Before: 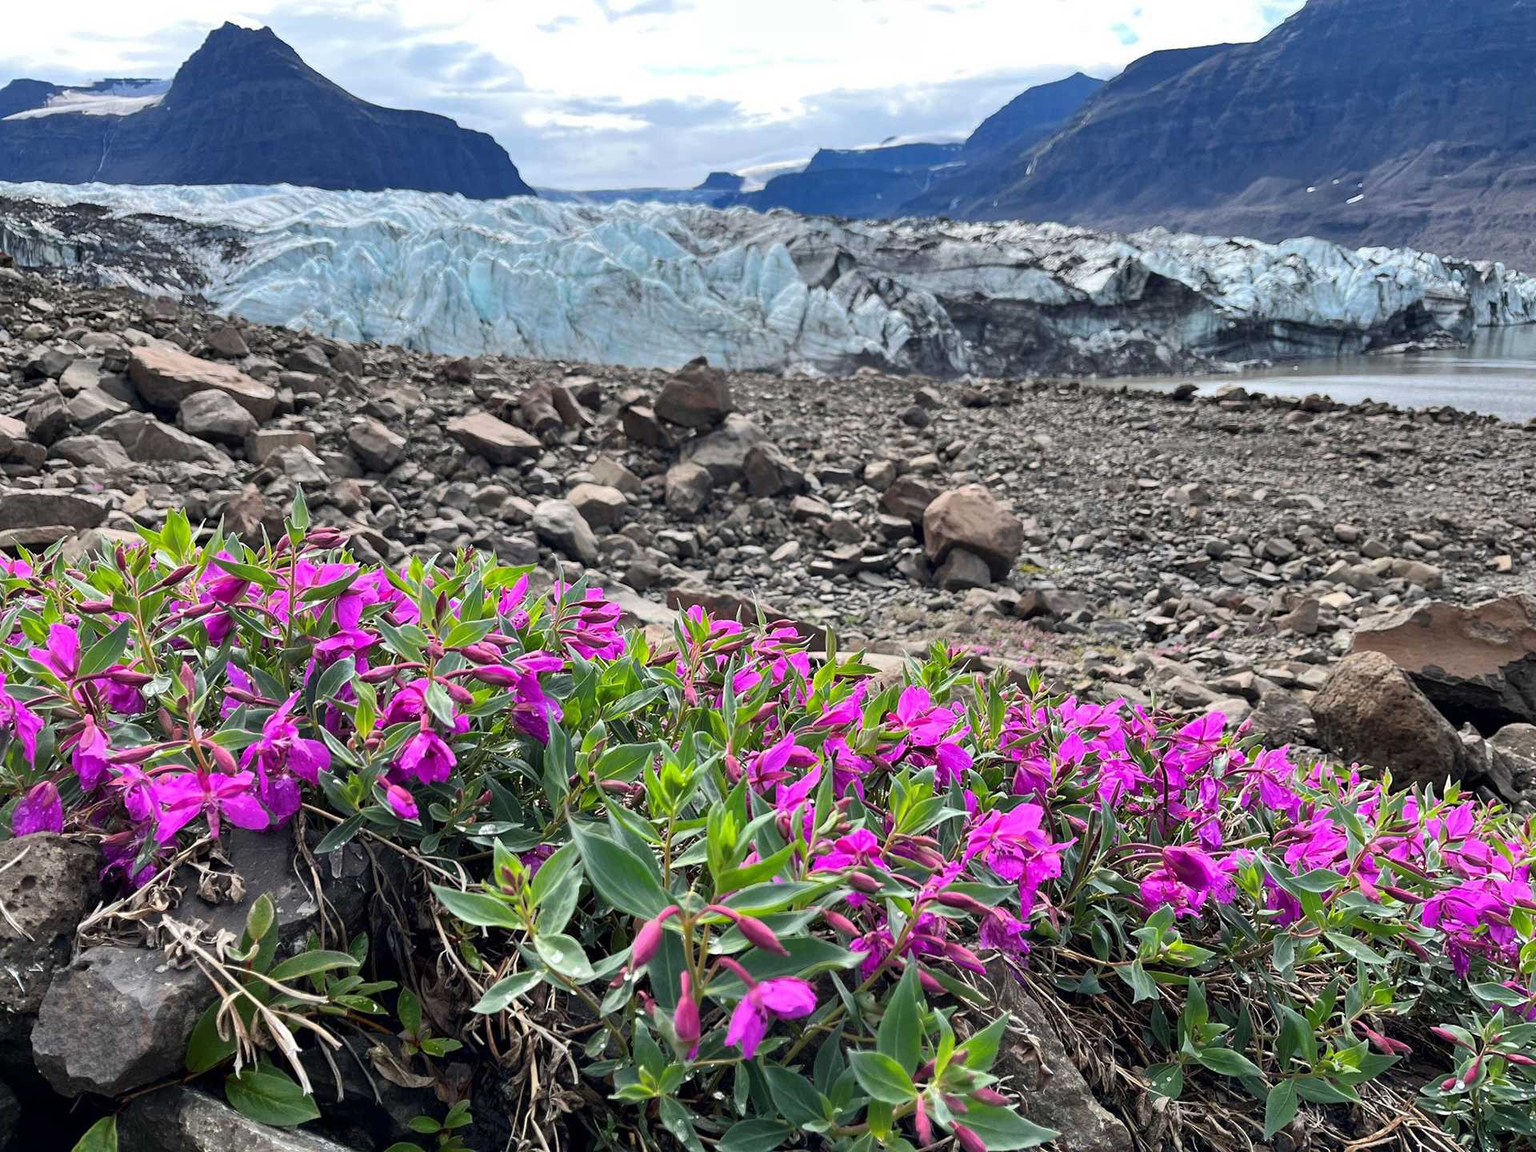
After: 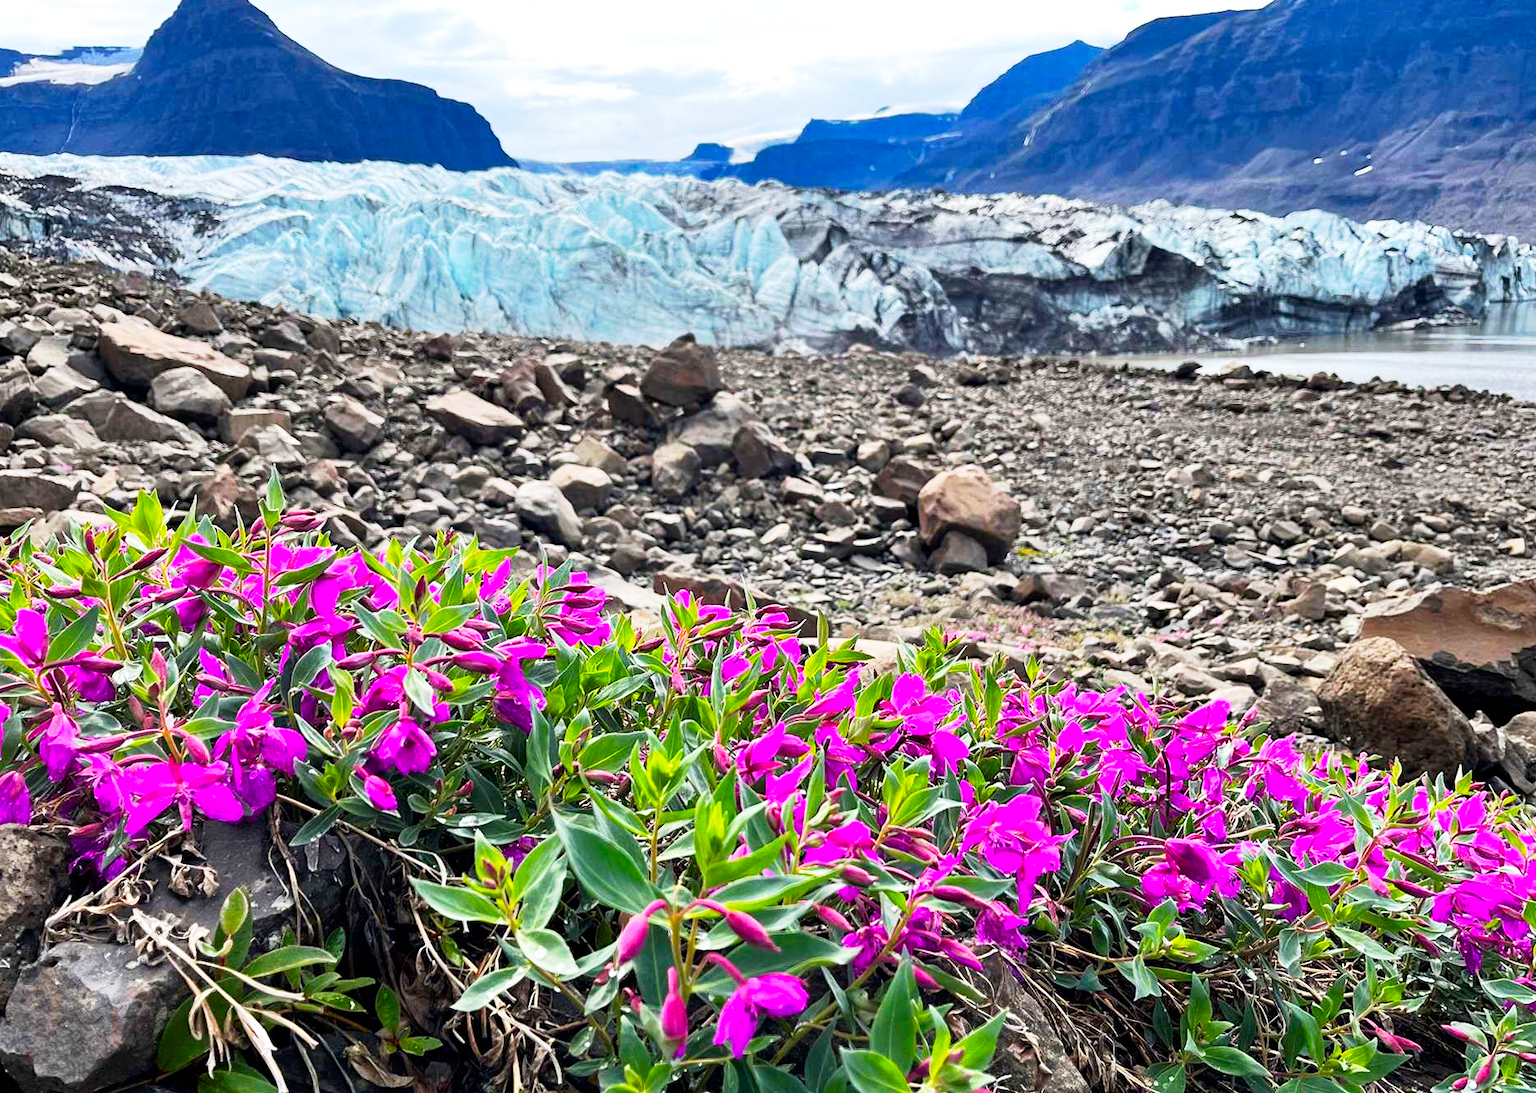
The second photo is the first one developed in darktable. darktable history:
base curve: curves: ch0 [(0, 0) (0.005, 0.002) (0.193, 0.295) (0.399, 0.664) (0.75, 0.928) (1, 1)], preserve colors none
color balance rgb: linear chroma grading › global chroma 0.308%, perceptual saturation grading › global saturation 29.786%
crop: left 2.196%, top 2.941%, right 0.835%, bottom 4.977%
